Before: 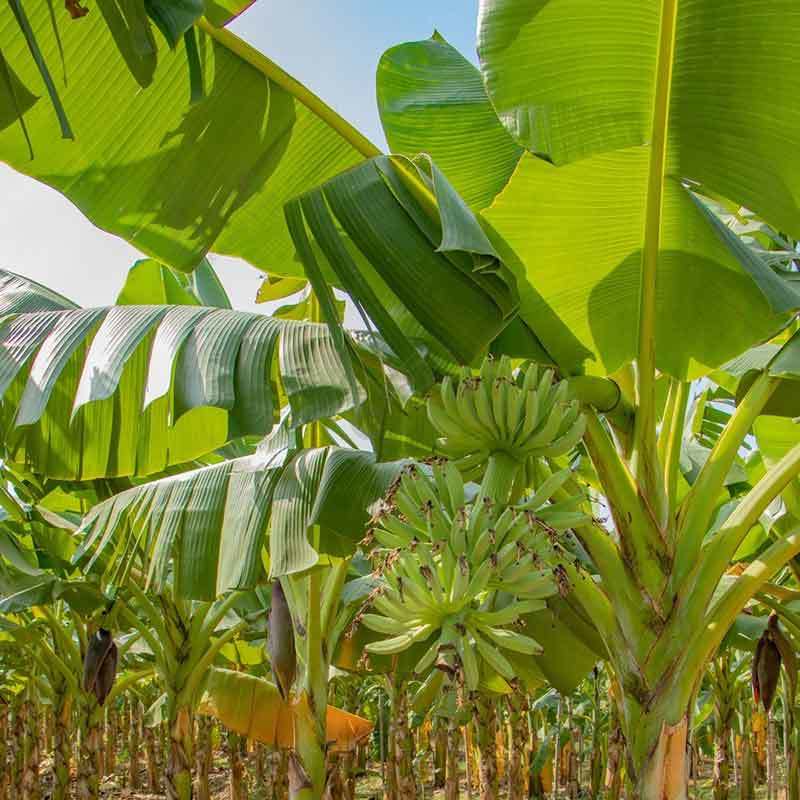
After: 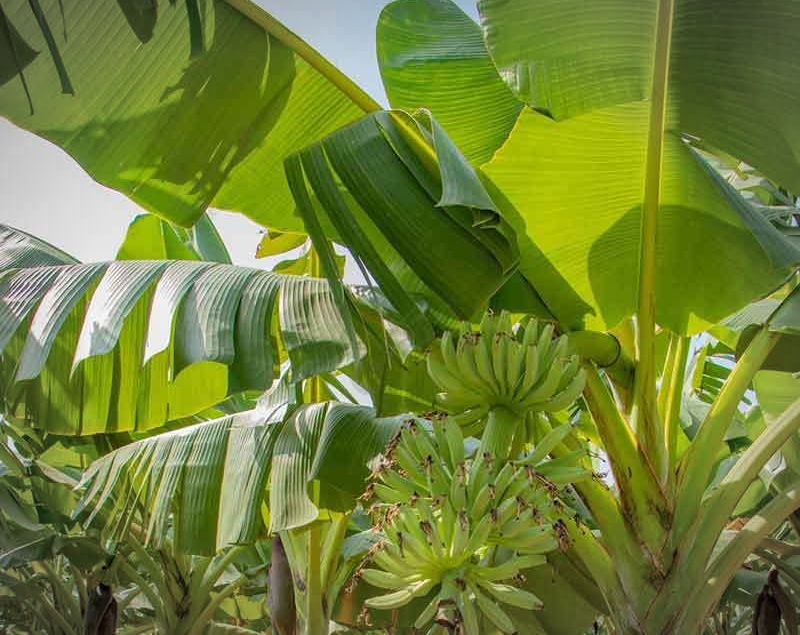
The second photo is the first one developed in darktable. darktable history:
vignetting: automatic ratio true
crop and rotate: top 5.667%, bottom 14.937%
